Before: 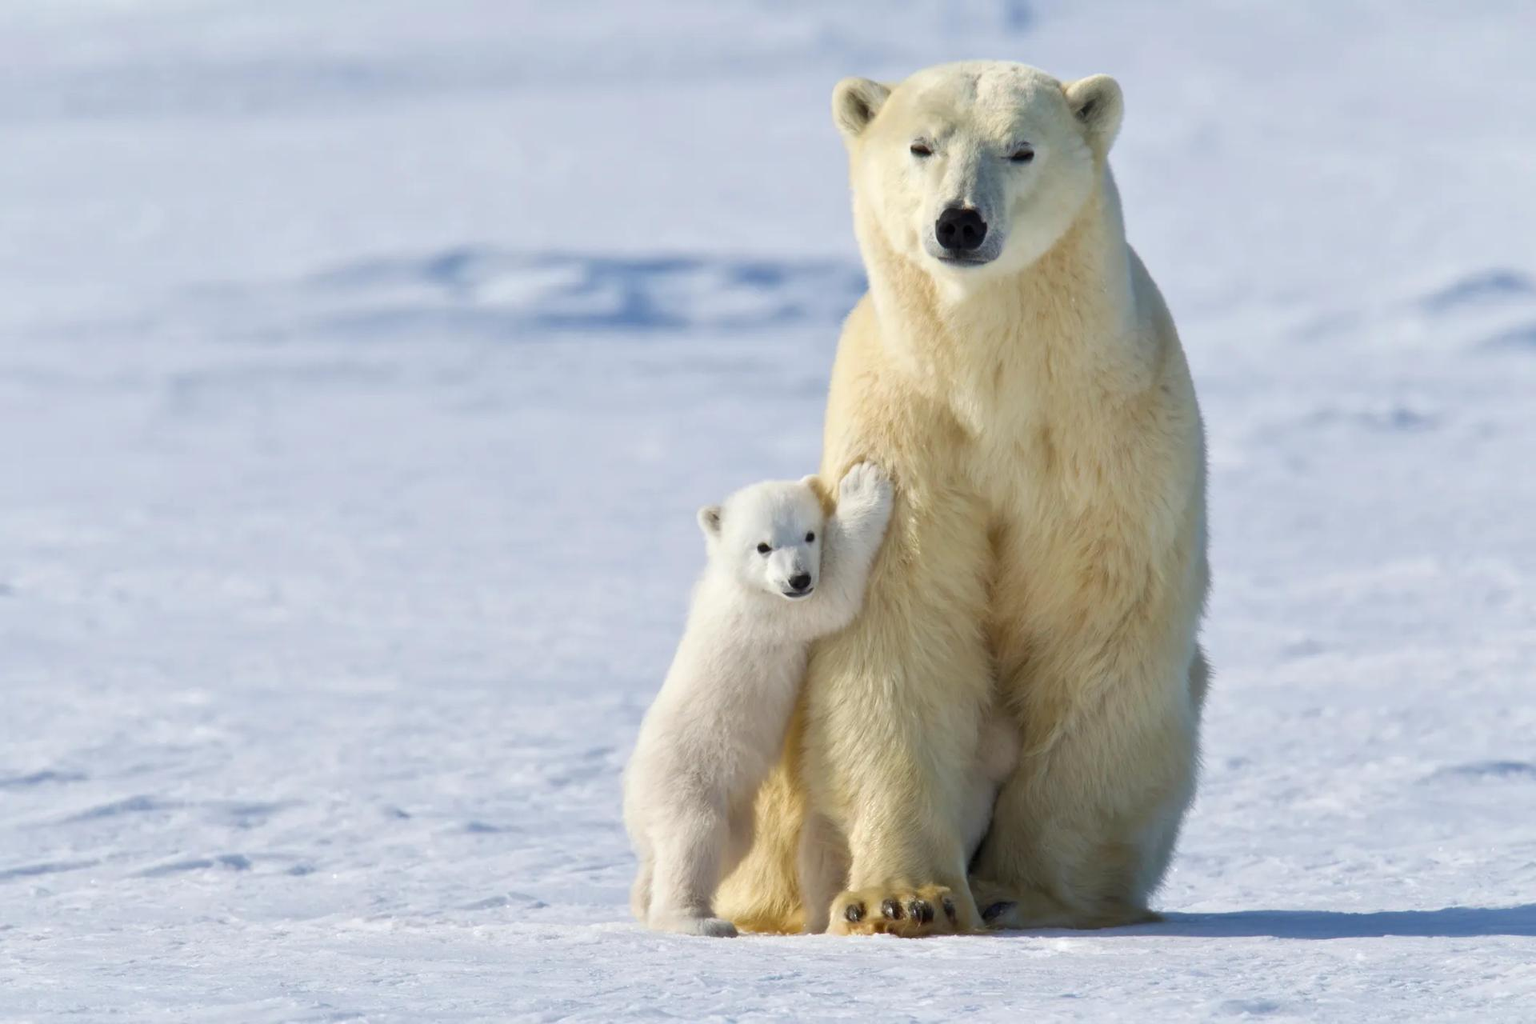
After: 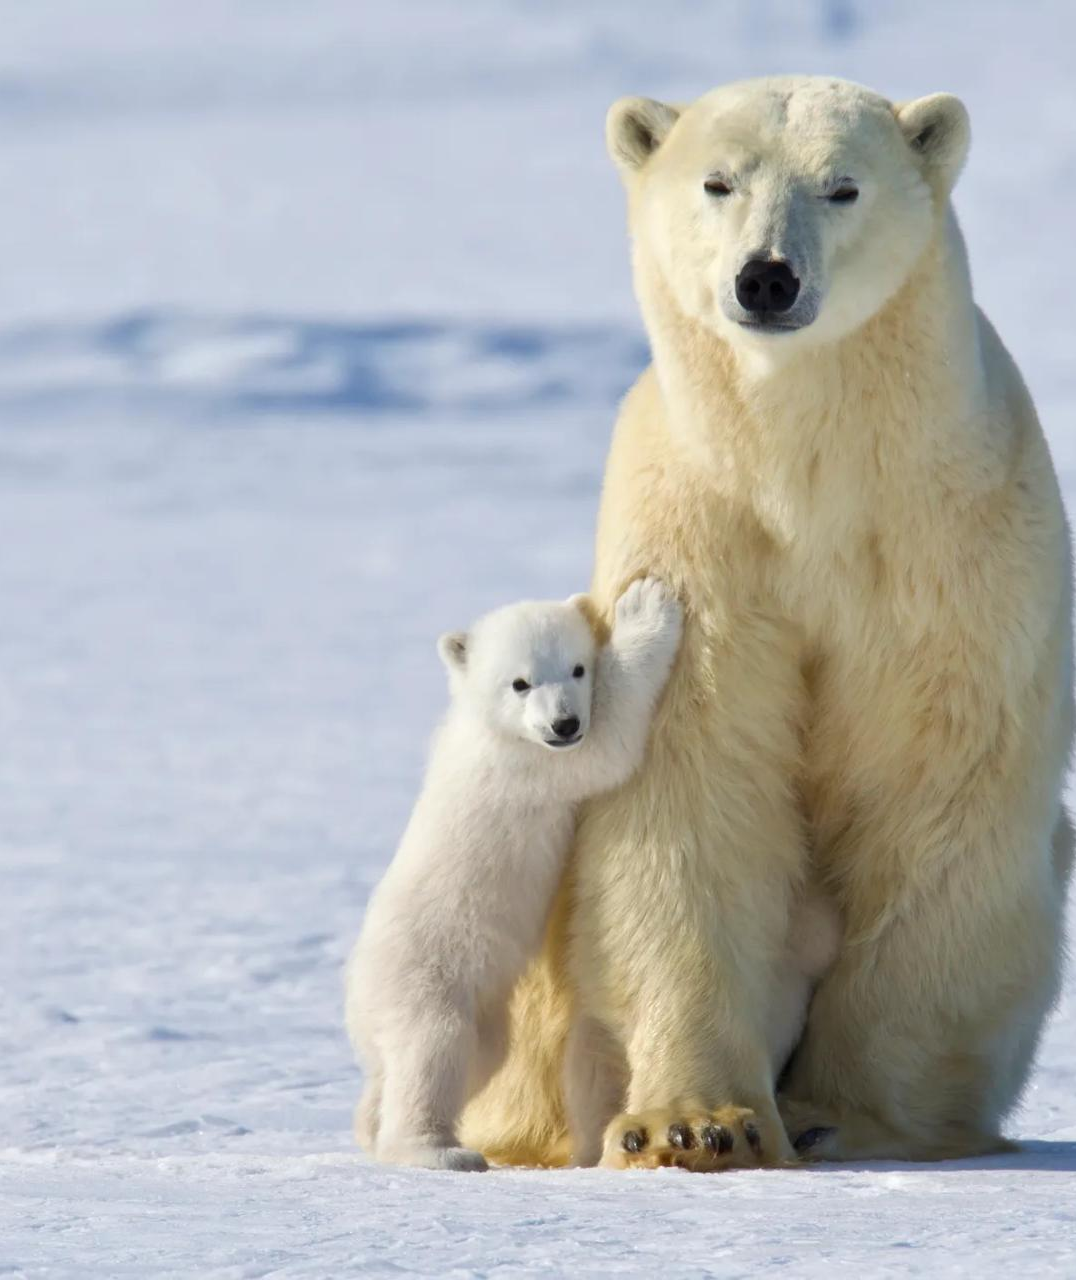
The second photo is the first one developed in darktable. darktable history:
crop and rotate: left 22.655%, right 21.278%
